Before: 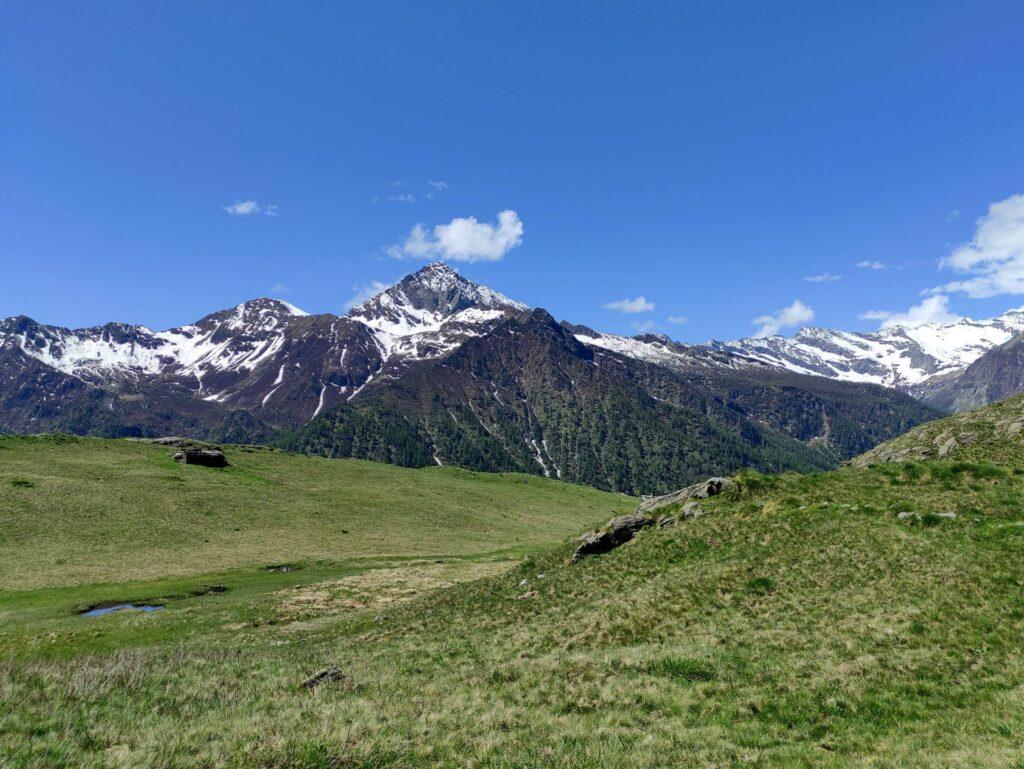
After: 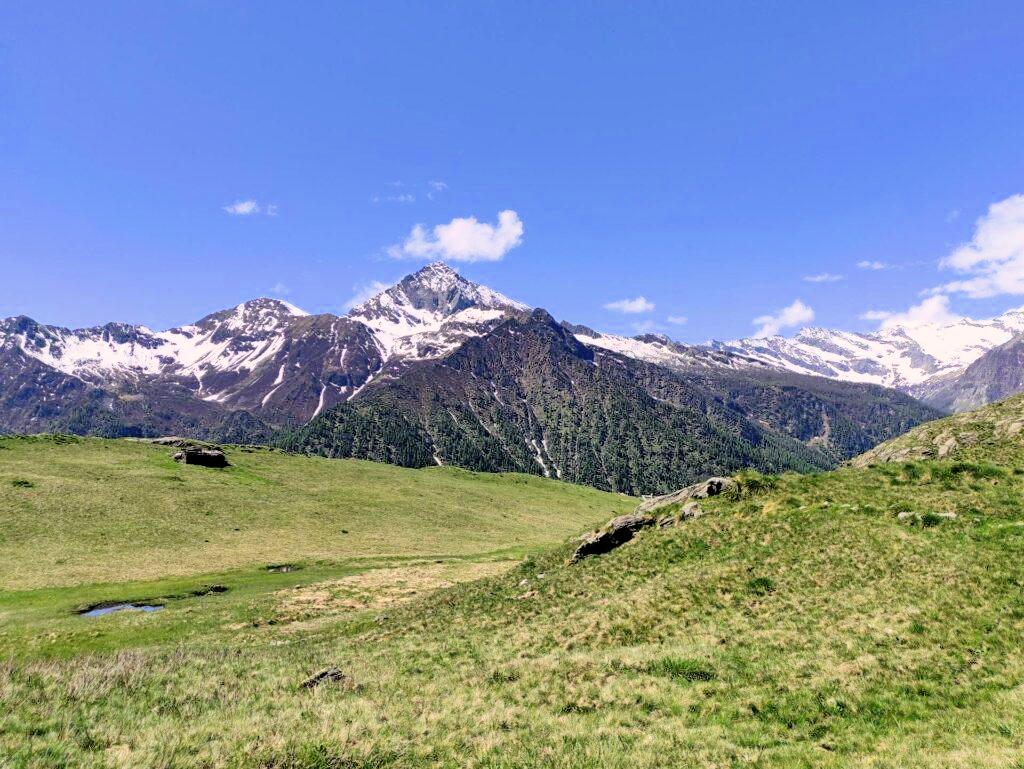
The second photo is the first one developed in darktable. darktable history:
filmic rgb: black relative exposure -7.74 EV, white relative exposure 4.41 EV, hardness 3.75, latitude 49.41%, contrast 1.101, color science v6 (2022)
exposure: black level correction 0, exposure 0.947 EV, compensate highlight preservation false
color correction: highlights a* 7.56, highlights b* 4.31
